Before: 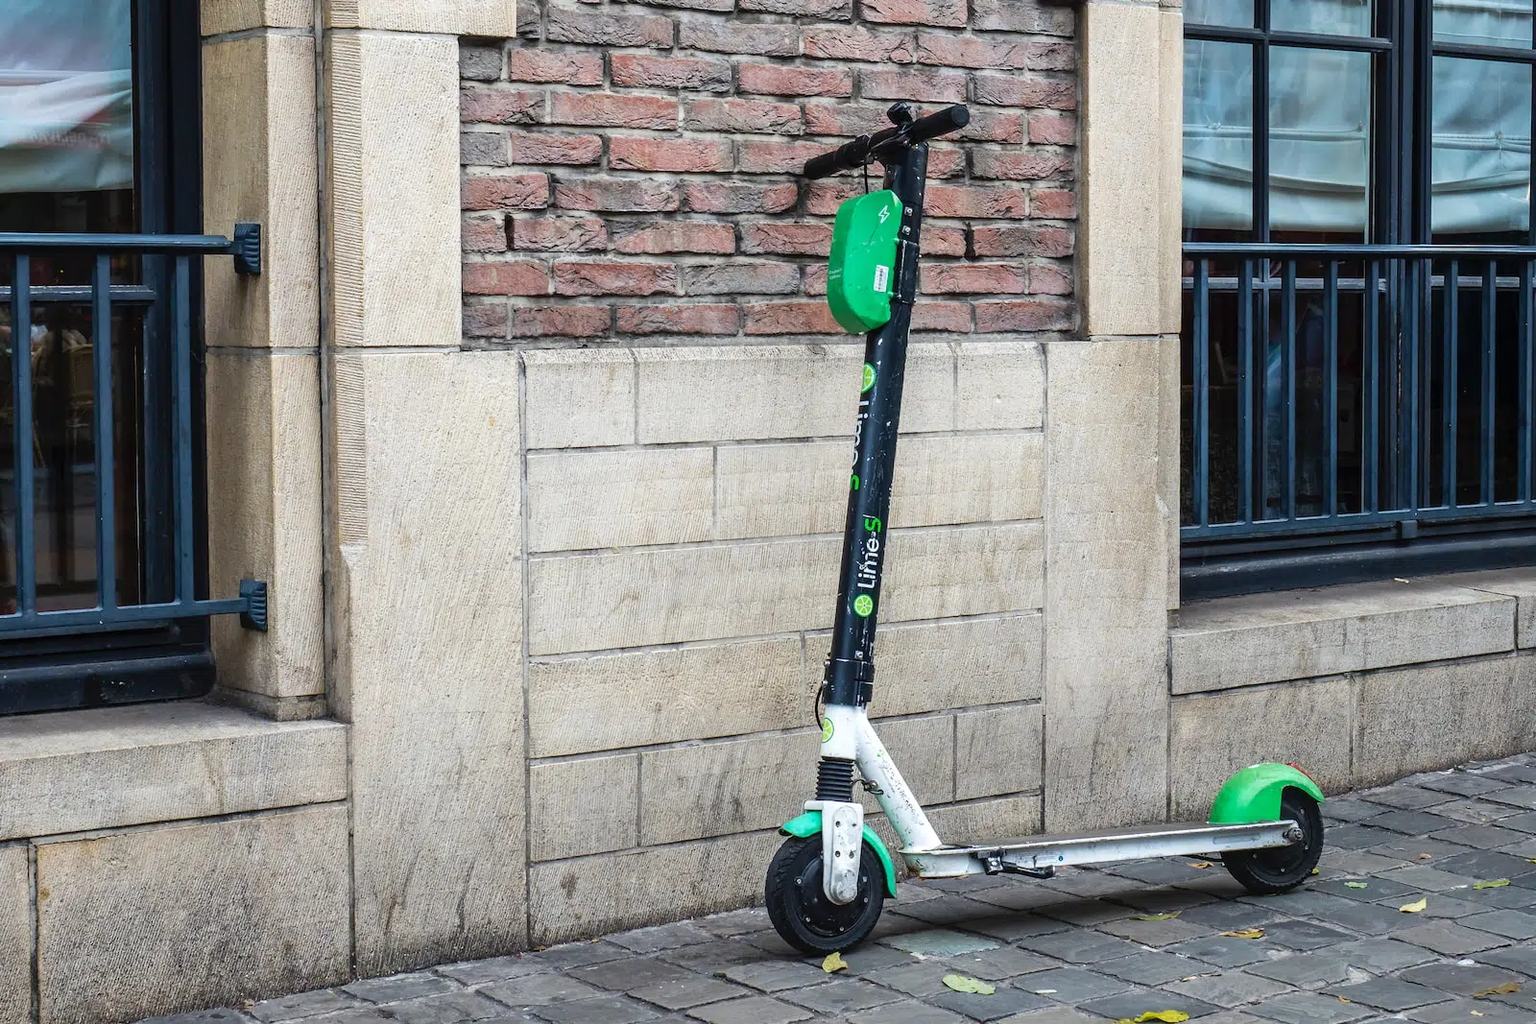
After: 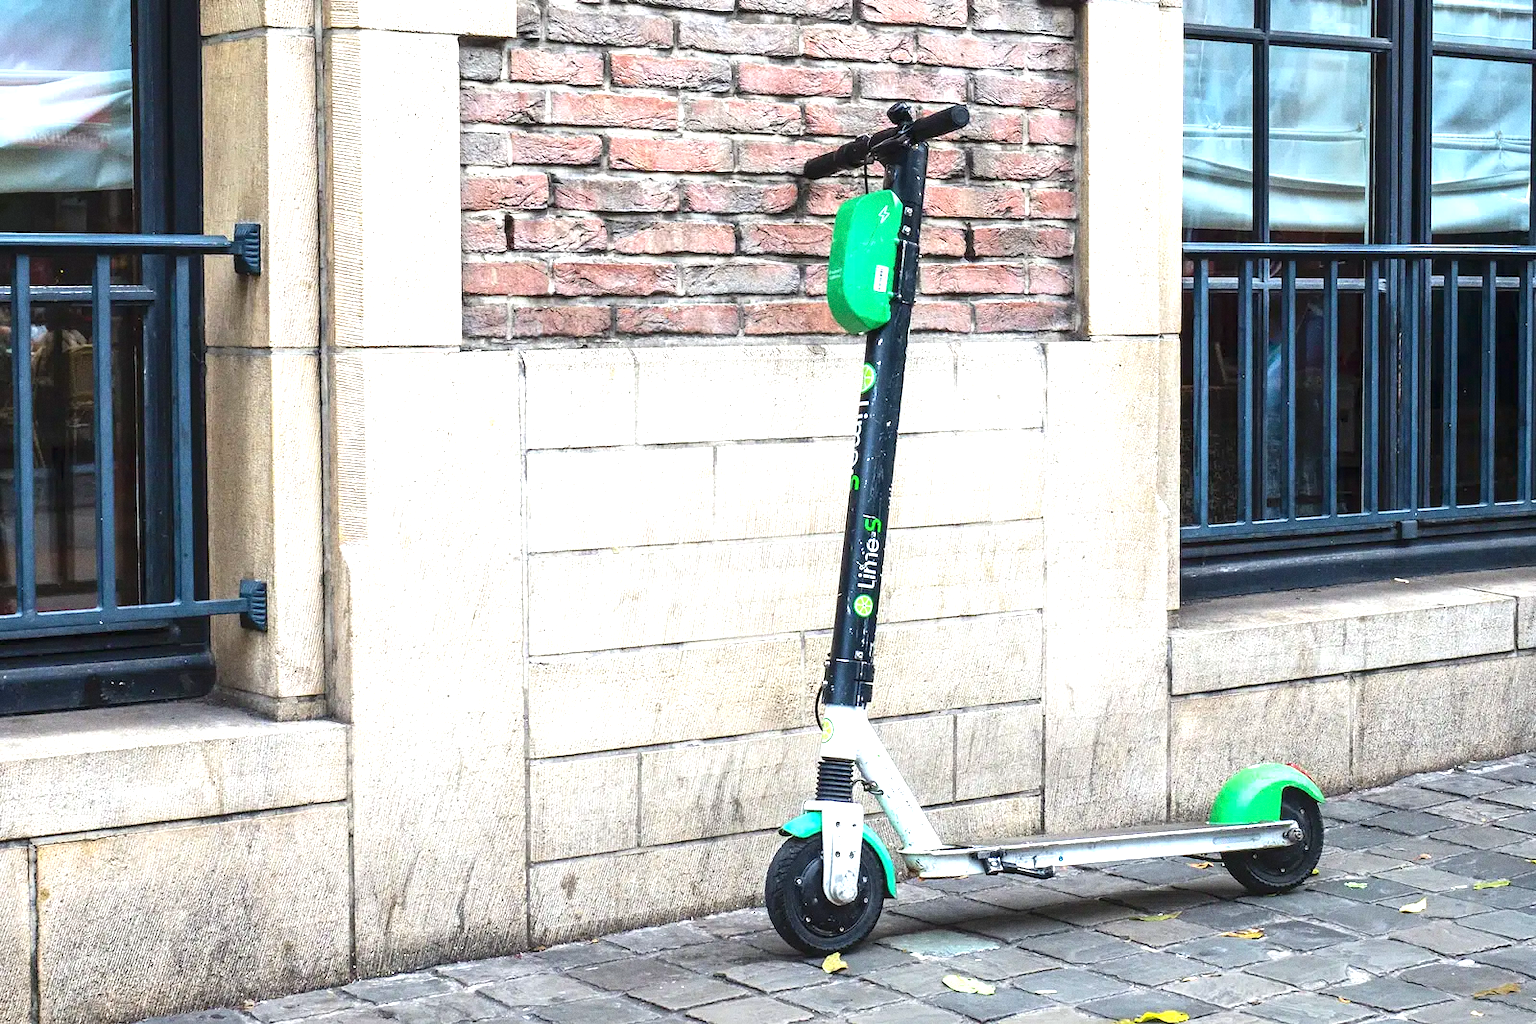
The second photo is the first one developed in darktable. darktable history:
exposure: black level correction 0, exposure 1.125 EV, compensate exposure bias true, compensate highlight preservation false
grain: on, module defaults
